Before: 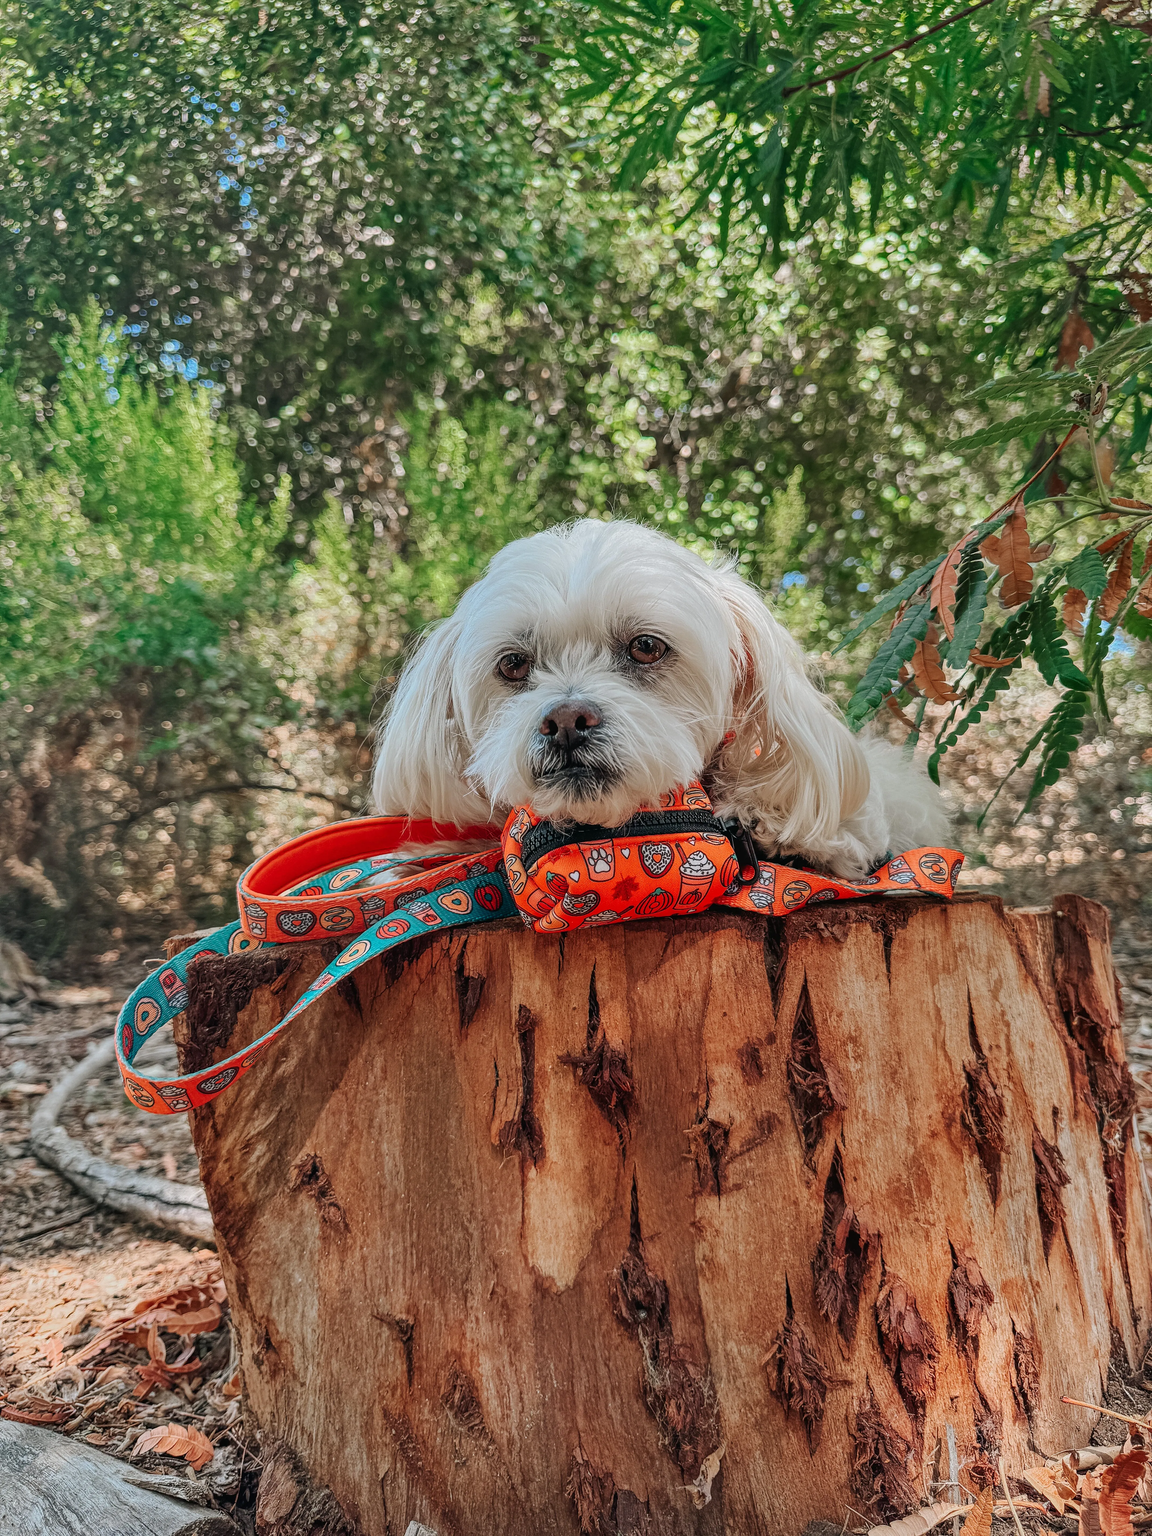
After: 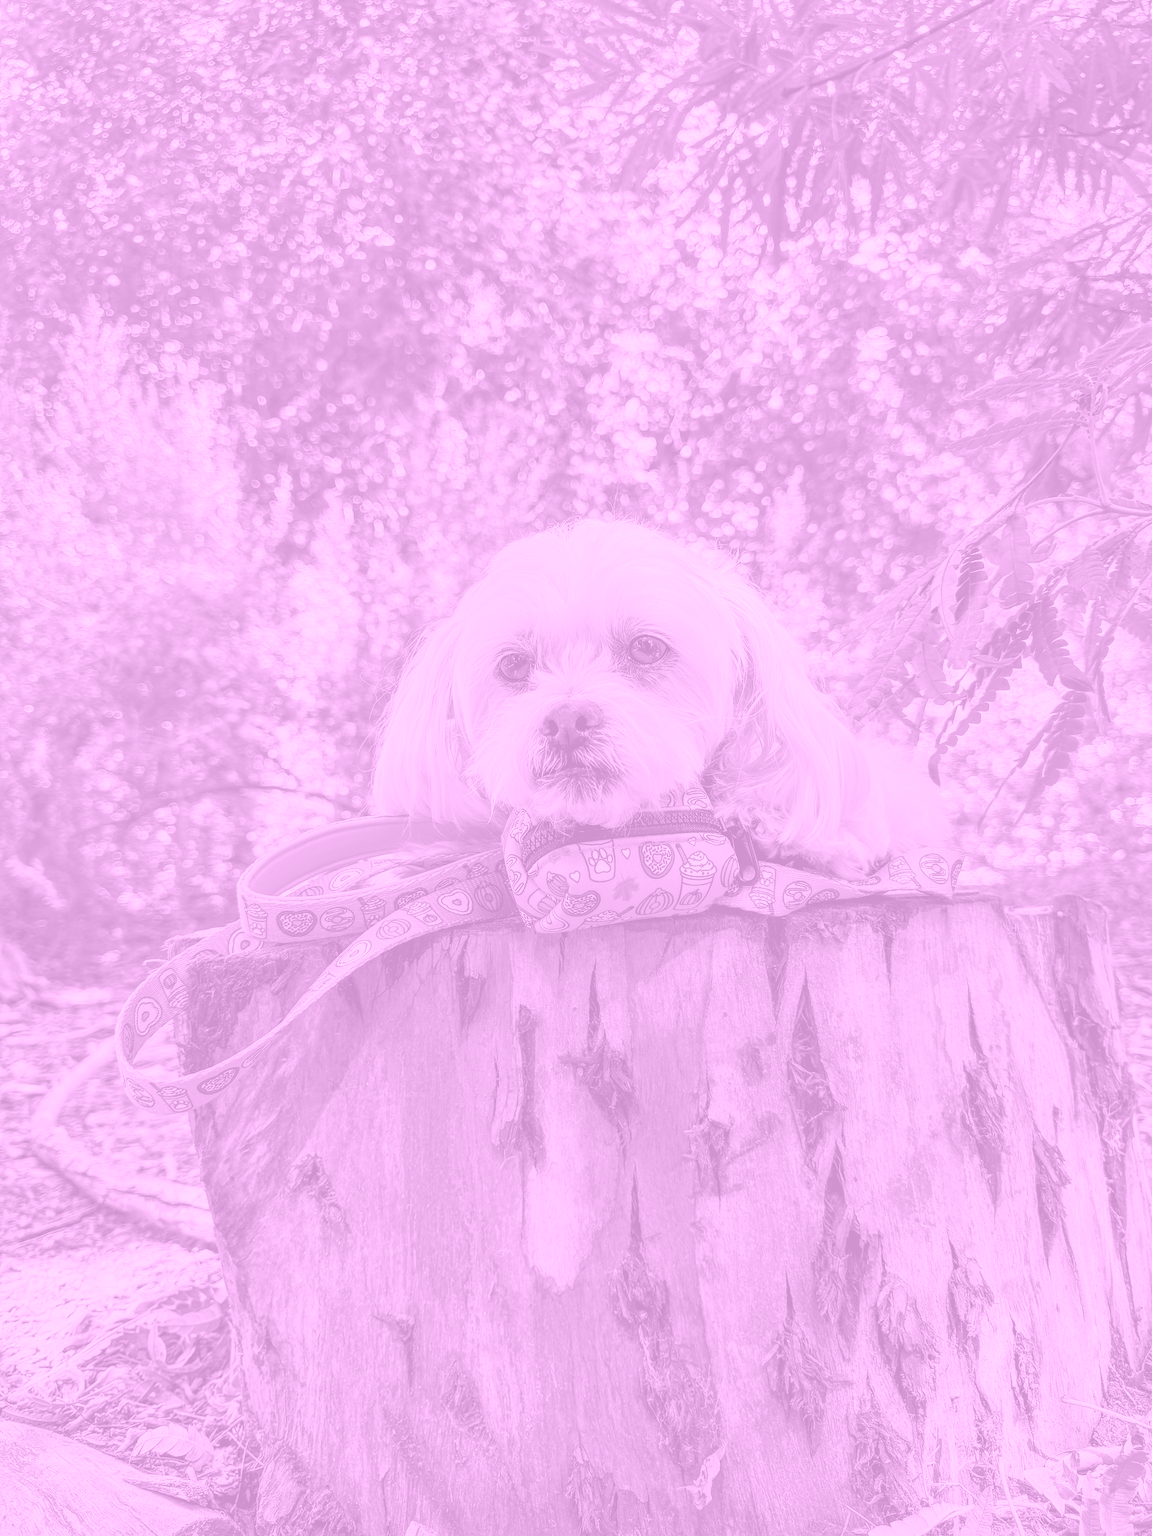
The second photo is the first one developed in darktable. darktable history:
shadows and highlights: shadows 25, highlights -25
velvia: strength 27%
colorize: hue 331.2°, saturation 69%, source mix 30.28%, lightness 69.02%, version 1
